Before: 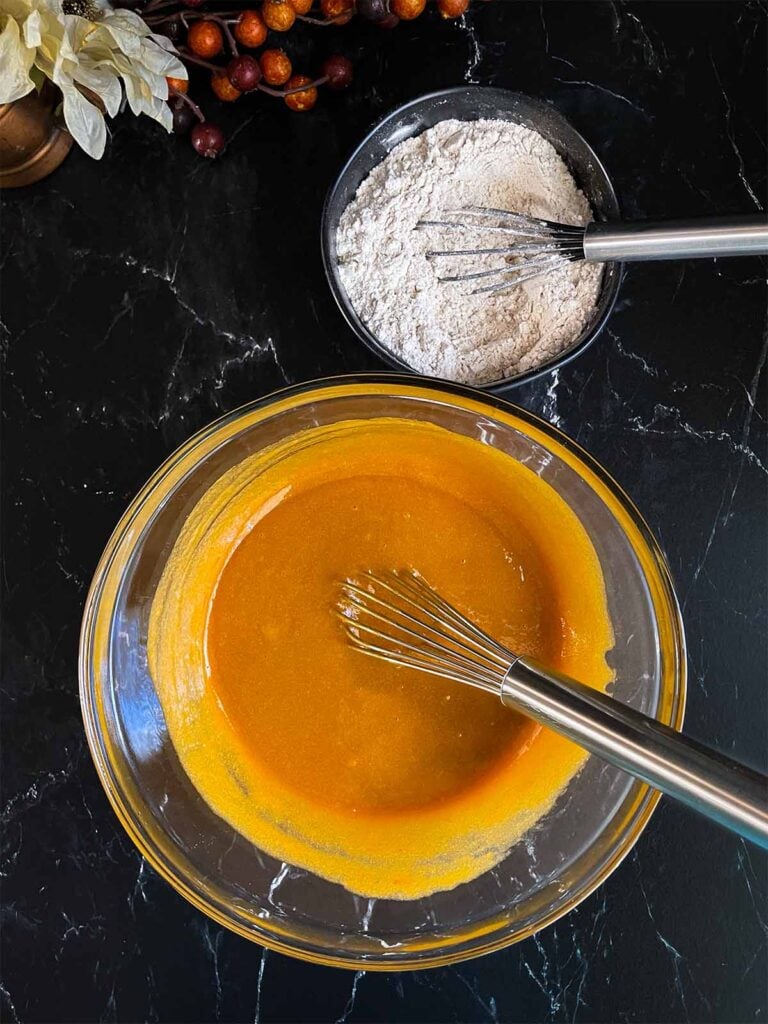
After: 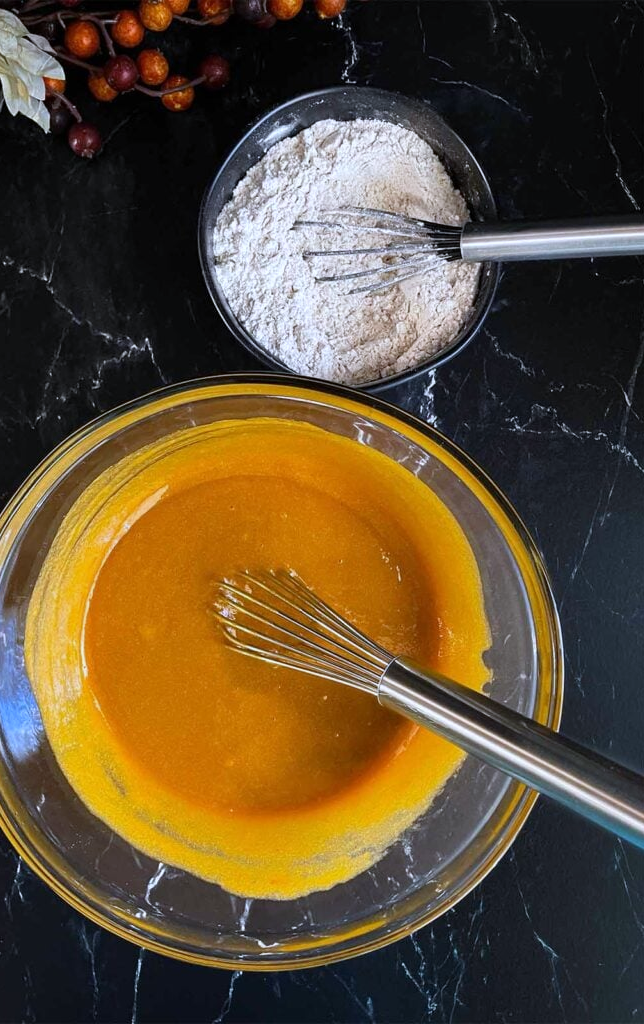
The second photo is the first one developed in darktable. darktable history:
white balance: red 0.954, blue 1.079
crop: left 16.145%
